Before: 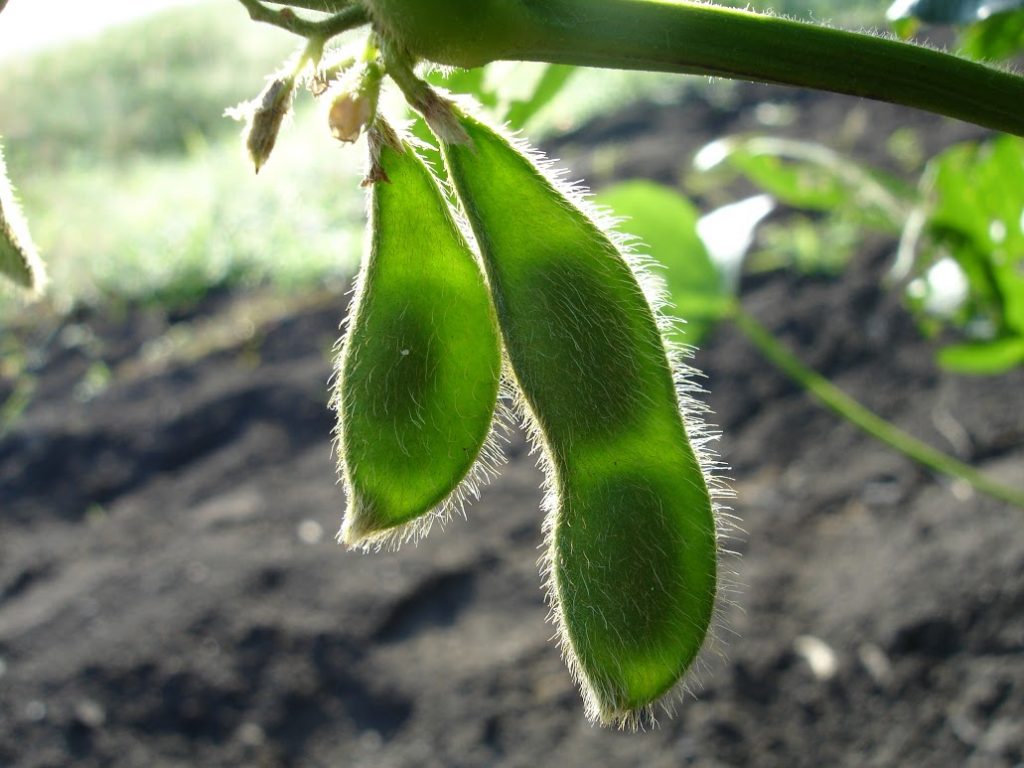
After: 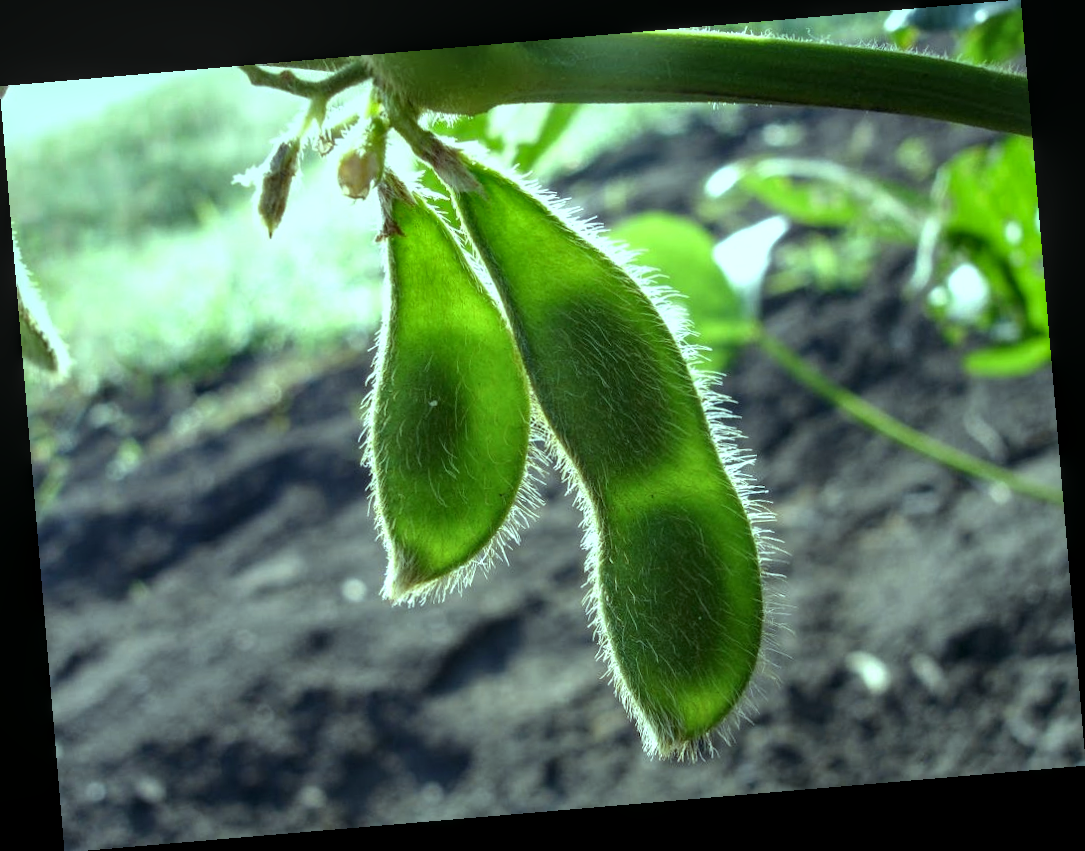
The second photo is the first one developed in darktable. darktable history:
local contrast: on, module defaults
white balance: emerald 1
color balance: mode lift, gamma, gain (sRGB), lift [0.997, 0.979, 1.021, 1.011], gamma [1, 1.084, 0.916, 0.998], gain [1, 0.87, 1.13, 1.101], contrast 4.55%, contrast fulcrum 38.24%, output saturation 104.09%
rotate and perspective: rotation -4.86°, automatic cropping off
